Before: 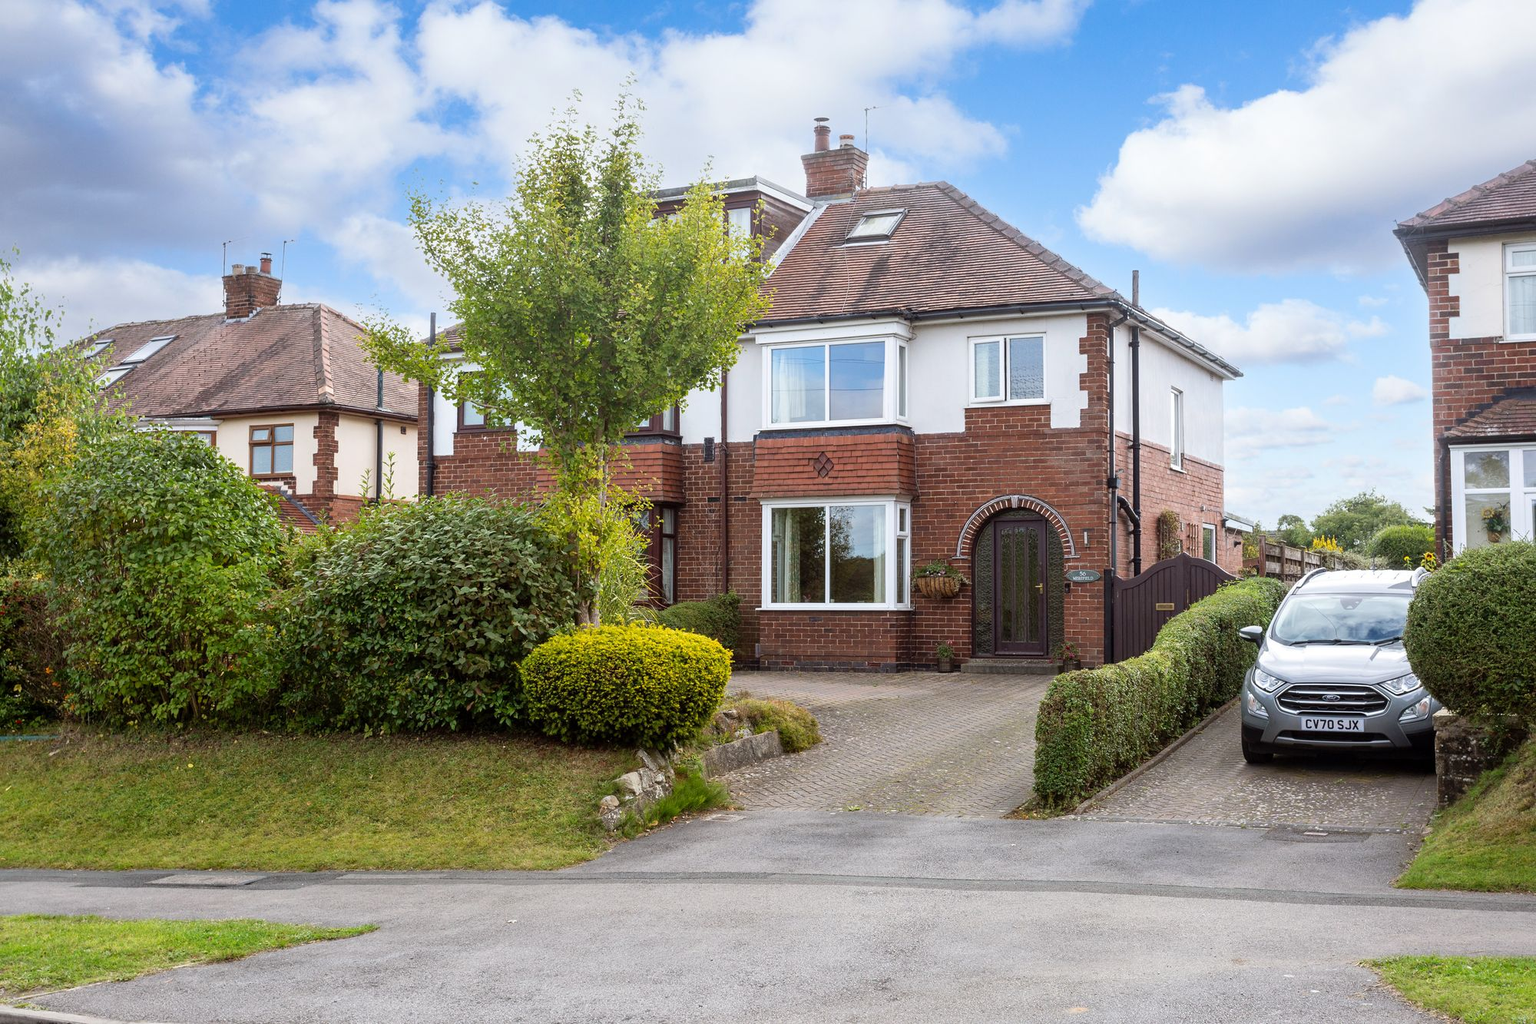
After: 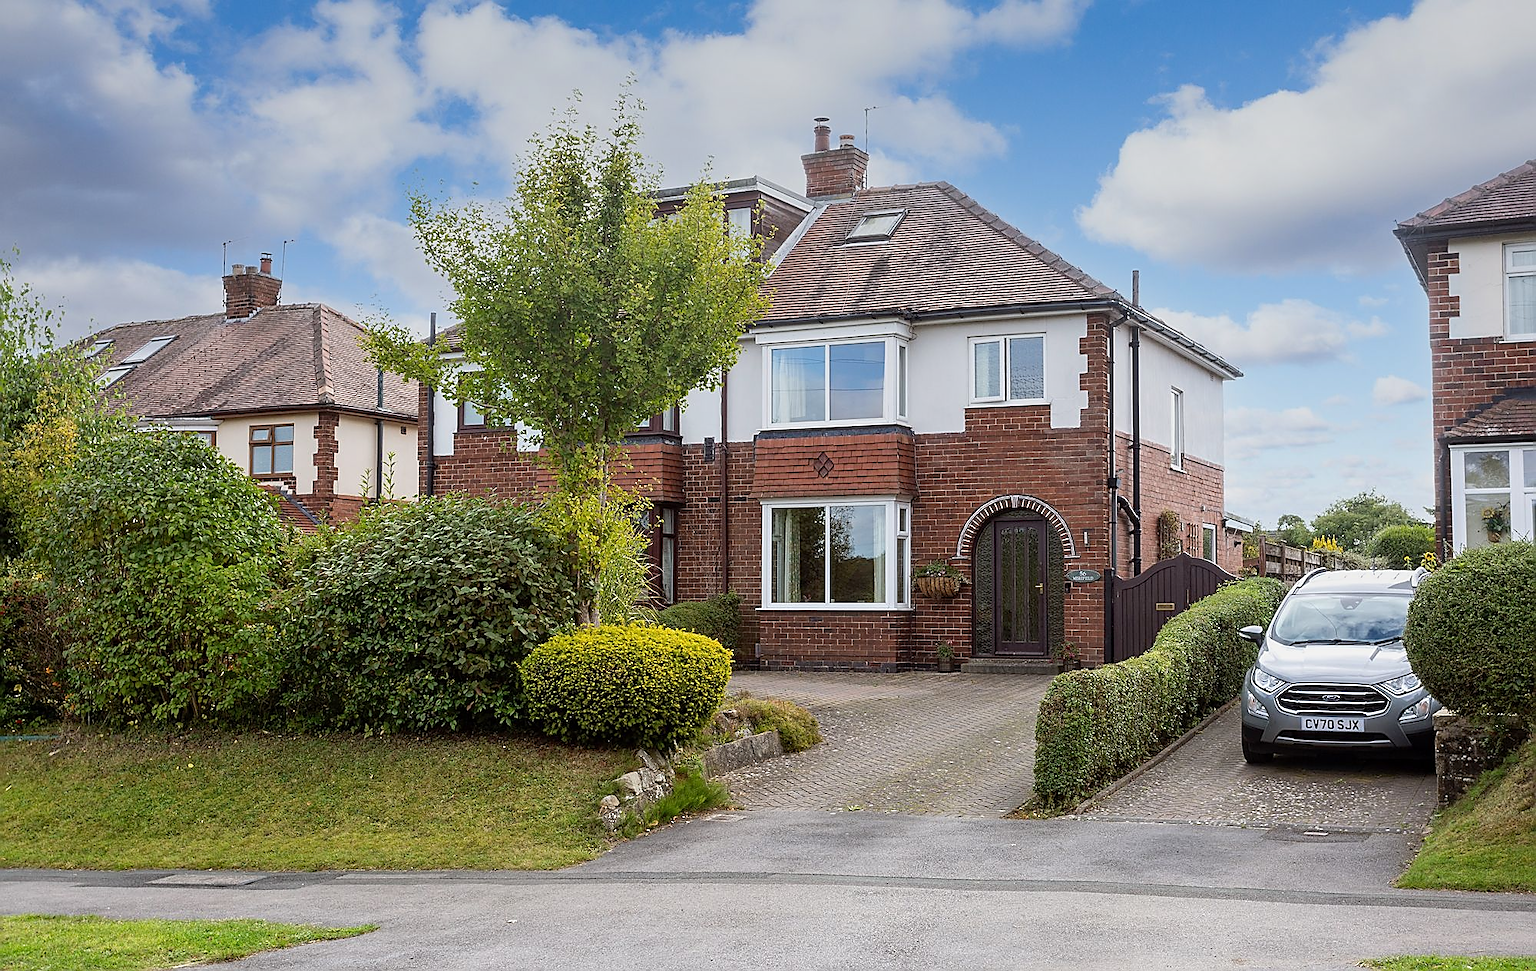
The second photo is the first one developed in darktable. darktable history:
graduated density: on, module defaults
crop and rotate: top 0%, bottom 5.097%
sharpen: radius 1.4, amount 1.25, threshold 0.7
